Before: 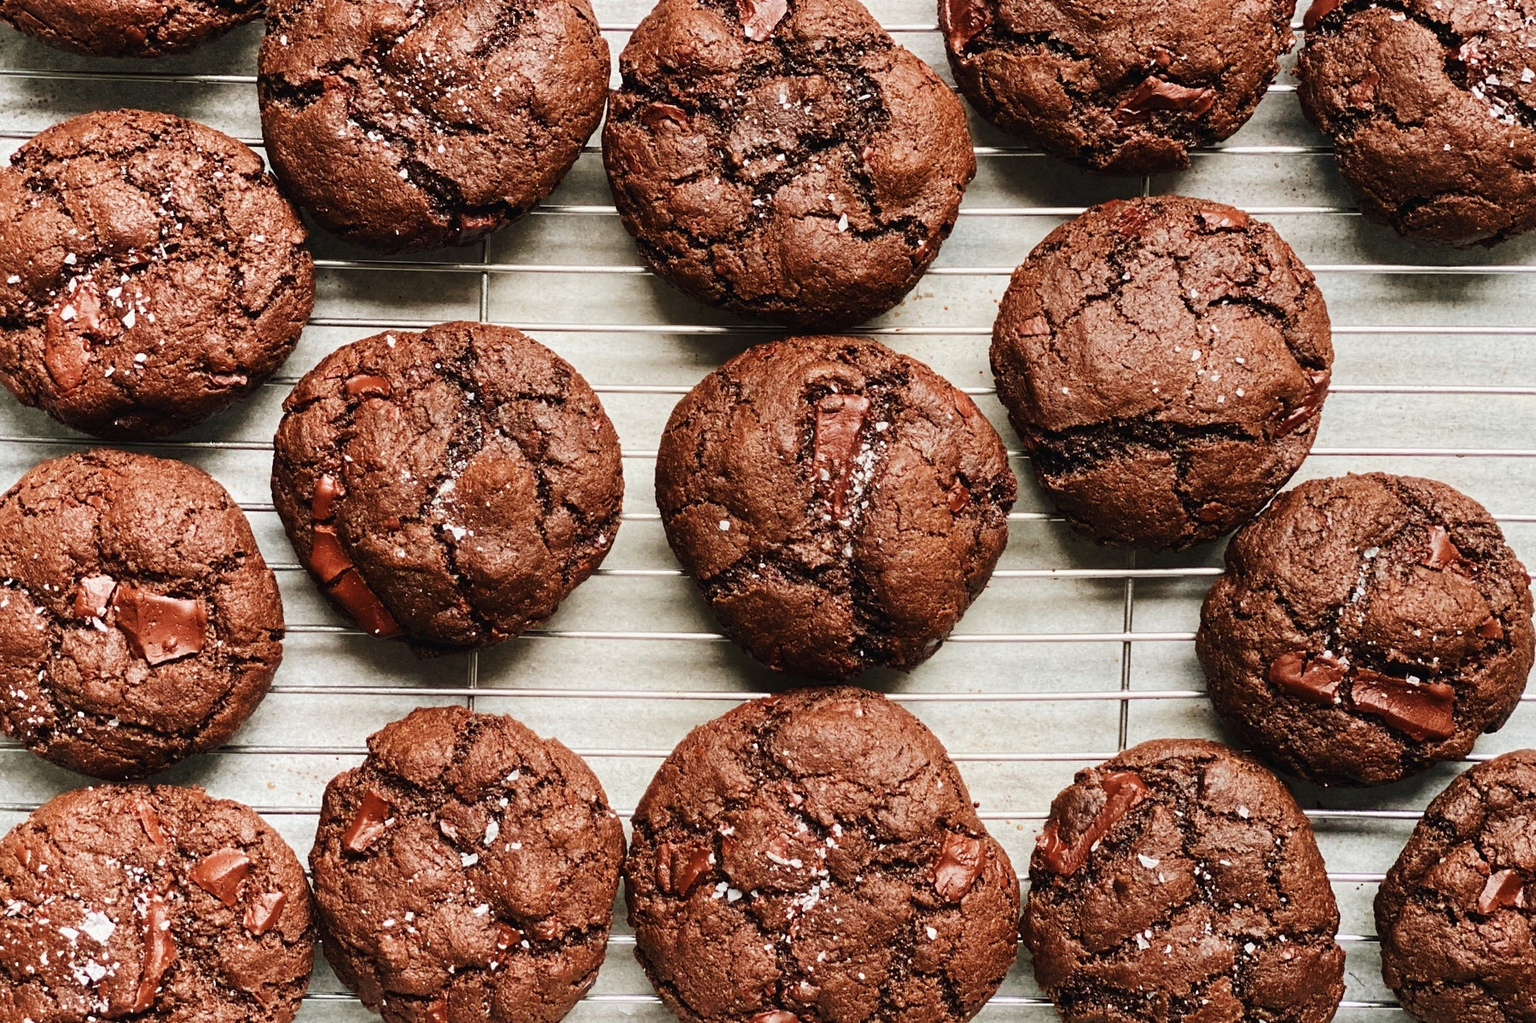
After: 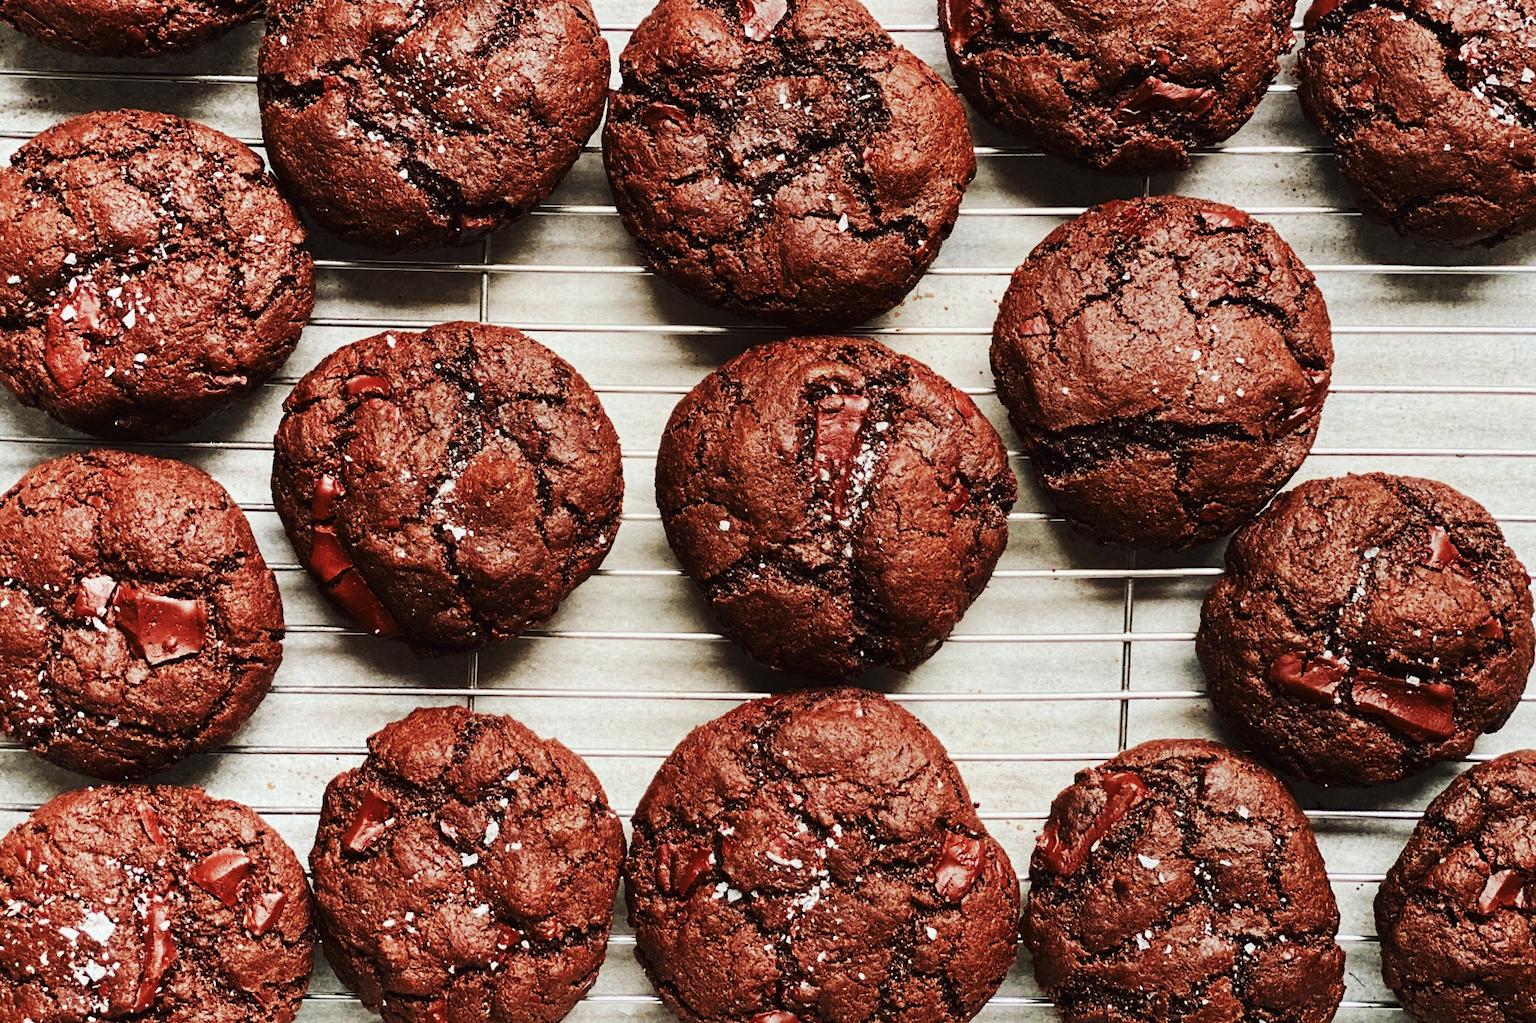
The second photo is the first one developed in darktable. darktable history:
tone curve: curves: ch0 [(0, 0) (0.003, 0.003) (0.011, 0.011) (0.025, 0.022) (0.044, 0.039) (0.069, 0.055) (0.1, 0.074) (0.136, 0.101) (0.177, 0.134) (0.224, 0.171) (0.277, 0.216) (0.335, 0.277) (0.399, 0.345) (0.468, 0.427) (0.543, 0.526) (0.623, 0.636) (0.709, 0.731) (0.801, 0.822) (0.898, 0.917) (1, 1)], preserve colors none
color look up table: target L [96.1, 96.45, 96.82, 93.97, 86.13, 88.46, 89.56, 80.12, 83.92, 61.54, 58.74, 55.19, 34.05, 4.357, 200.27, 87.93, 83.92, 65.65, 59.1, 59.31, 47.16, 45.82, 40.32, 35.03, 32.06, 21.35, 77.47, 67.35, 54.81, 60.4, 44.14, 54.27, 50.68, 45.78, 35.72, 26.72, 26.13, 25.97, 26.78, 10.85, 2.594, 84.86, 81.46, 77.58, 73.43, 53.49, 51.25, 35.47, 21.58], target a [-18.24, -18.63, -16.66, -37.15, -53.16, -72.02, -29.96, -58.11, -64.66, -14.45, -36.36, -13.96, -12.85, -0.815, 0, 3.806, 6.783, 38.68, 45.42, 17.88, 55.17, 56.78, 24.54, 49.36, 49.16, 42.92, 24.76, 34.22, 50.96, 4.199, 59.25, 27.51, 2.144, 11.48, 52.15, 53.63, 49.5, 25.59, 15.44, 38.38, 11.63, -46.23, -6.253, -33.21, -21.26, -24.73, -6.67, -7.164, -4.696], target b [19.4, 79.22, 85.69, 81.34, -10.98, 60.62, 76.52, 17.98, 68.95, 20.57, 21.67, 41.92, 25.96, 4.654, 0, 19.77, 59.78, 60.53, 14.33, 15.28, 54.84, 46.88, 42.73, 17.5, 47.76, 25.79, -7.96, -27.7, -18.8, -40.73, -30.25, -19.68, -22.6, -58.06, -6.157, -71.91, -43.07, -7.959, -45.2, -55.37, -19.74, -22.94, -1.082, -1.509, -26.2, -7.151, -36.78, -1.21, -19.3], num patches 49
